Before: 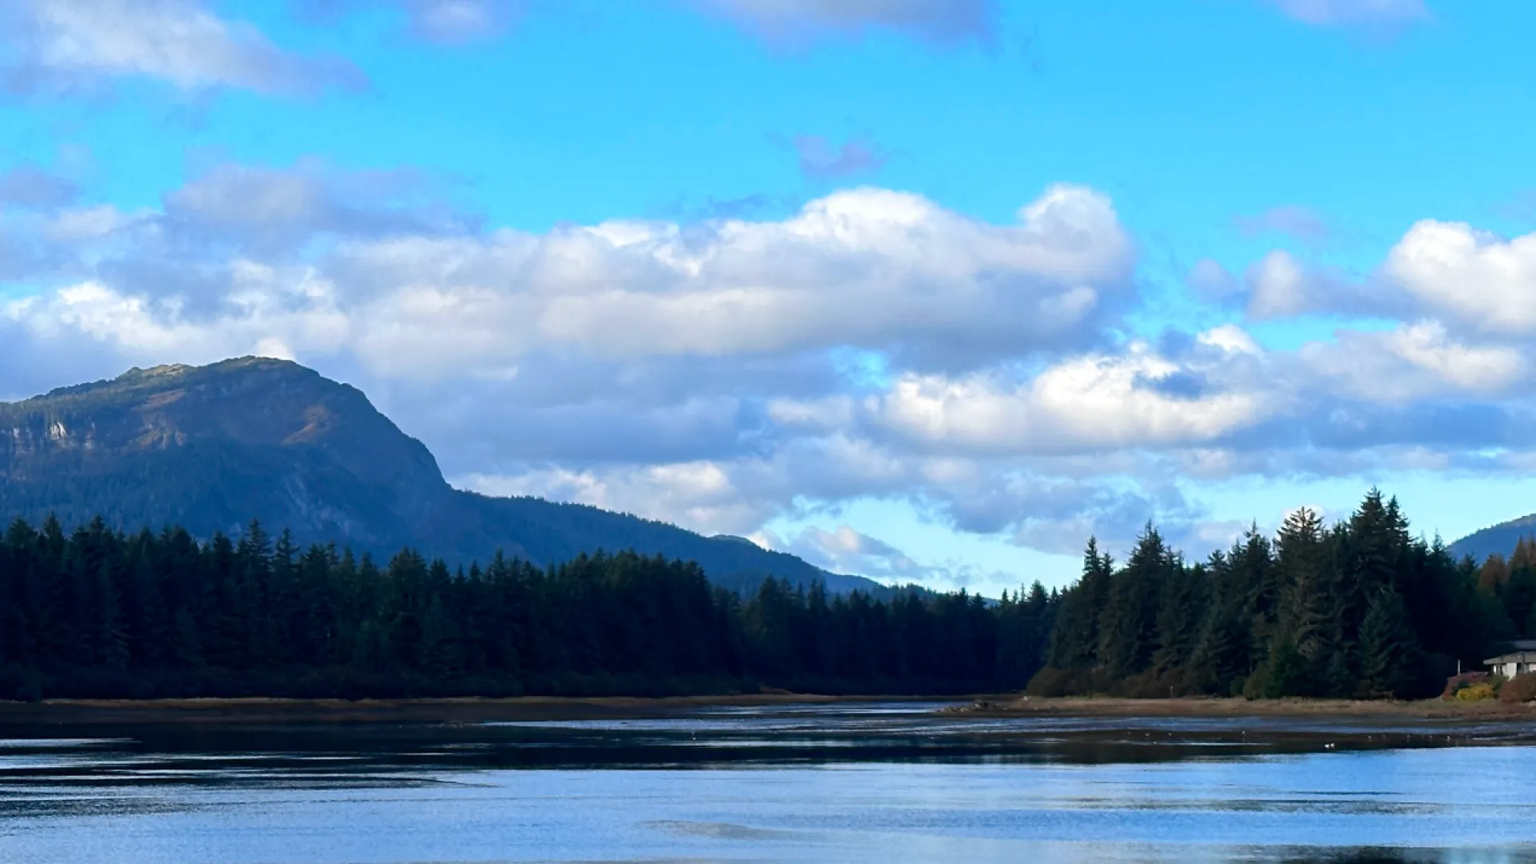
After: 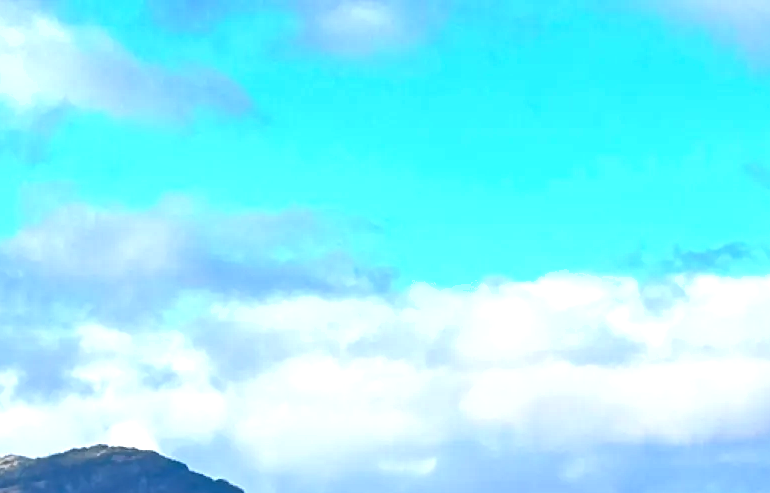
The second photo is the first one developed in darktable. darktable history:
shadows and highlights: shadows -87.13, highlights -35.42, soften with gaussian
crop and rotate: left 11.009%, top 0.09%, right 48.85%, bottom 54.228%
tone equalizer: -8 EV -0.781 EV, -7 EV -0.696 EV, -6 EV -0.637 EV, -5 EV -0.393 EV, -3 EV 0.376 EV, -2 EV 0.6 EV, -1 EV 0.682 EV, +0 EV 0.728 EV
